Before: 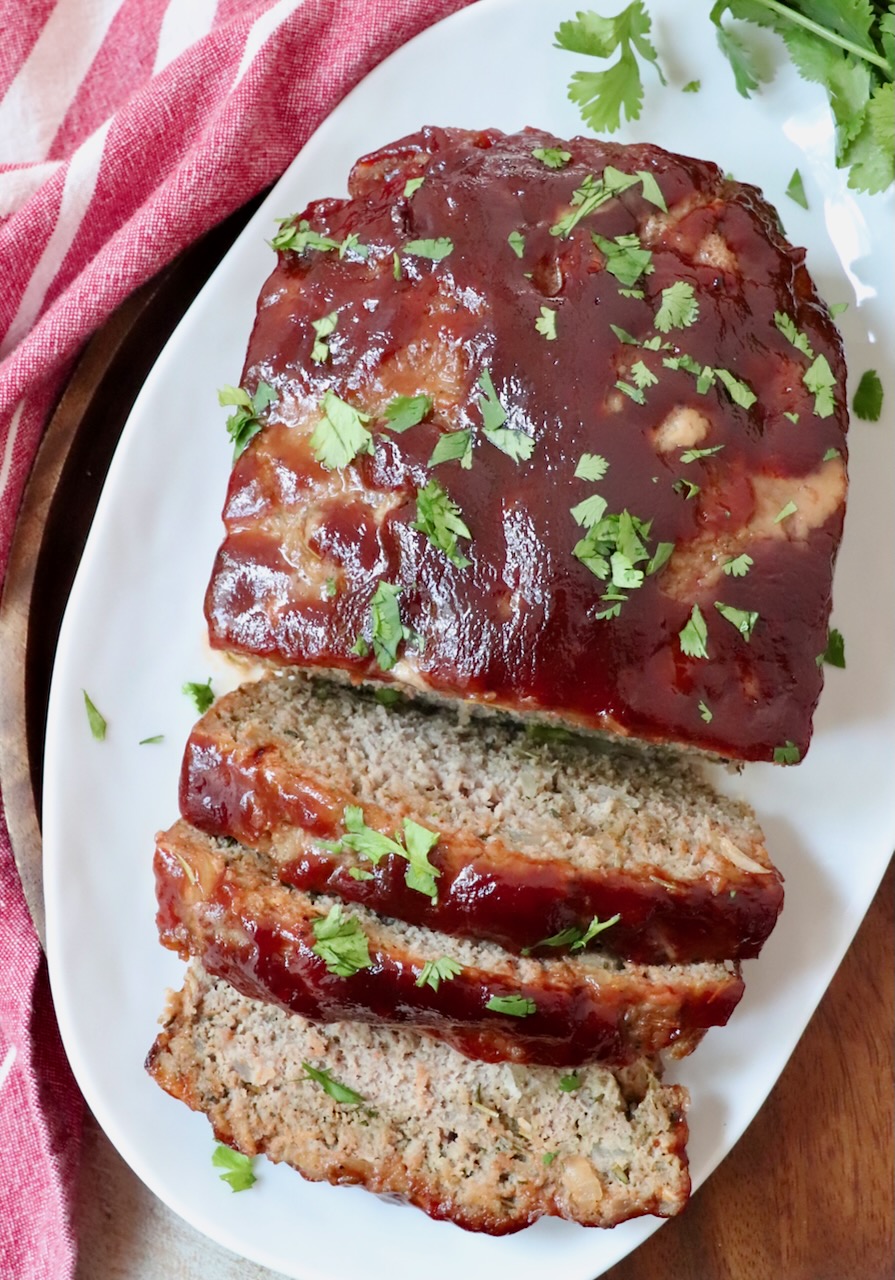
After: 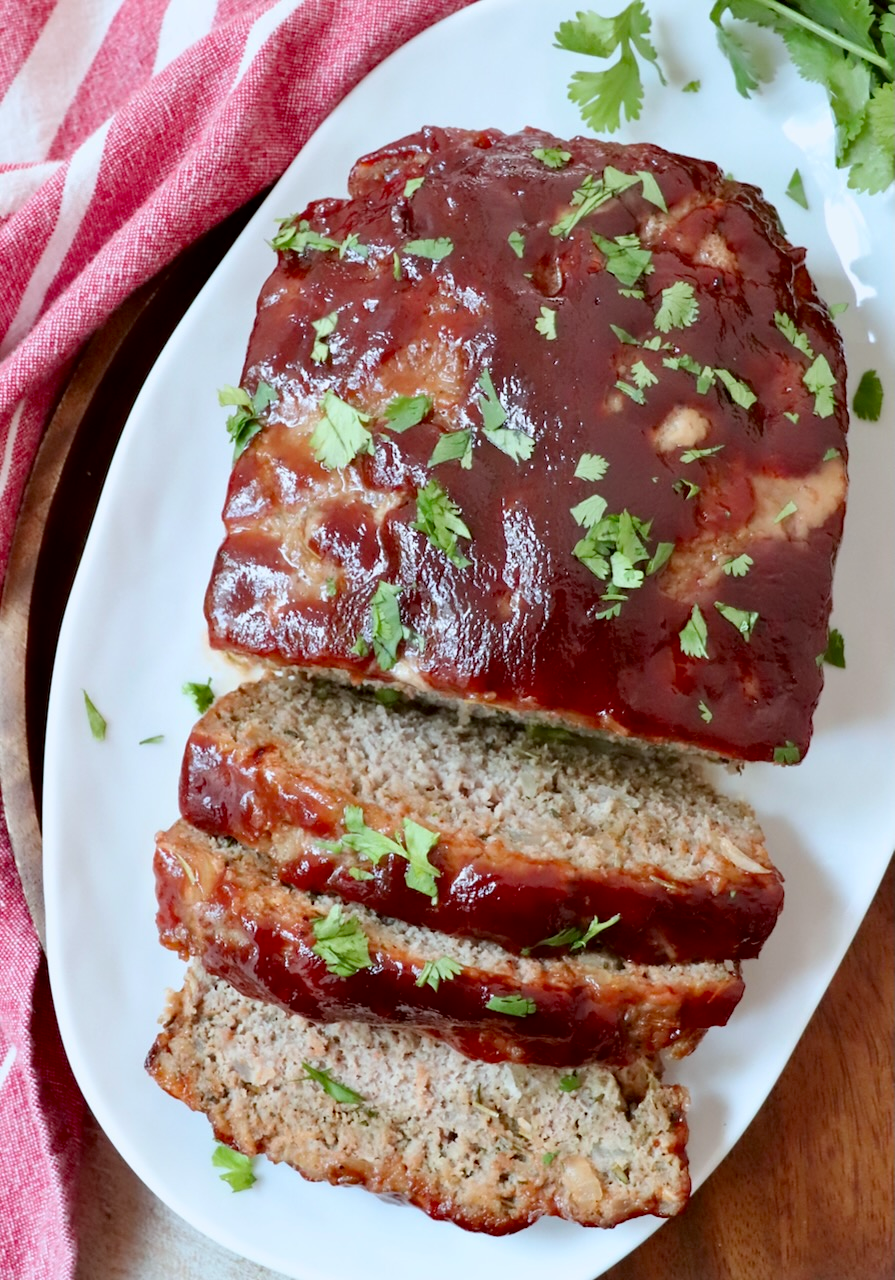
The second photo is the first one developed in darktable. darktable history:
color correction: highlights a* -3.06, highlights b* -6.26, shadows a* 3.25, shadows b* 5.37
